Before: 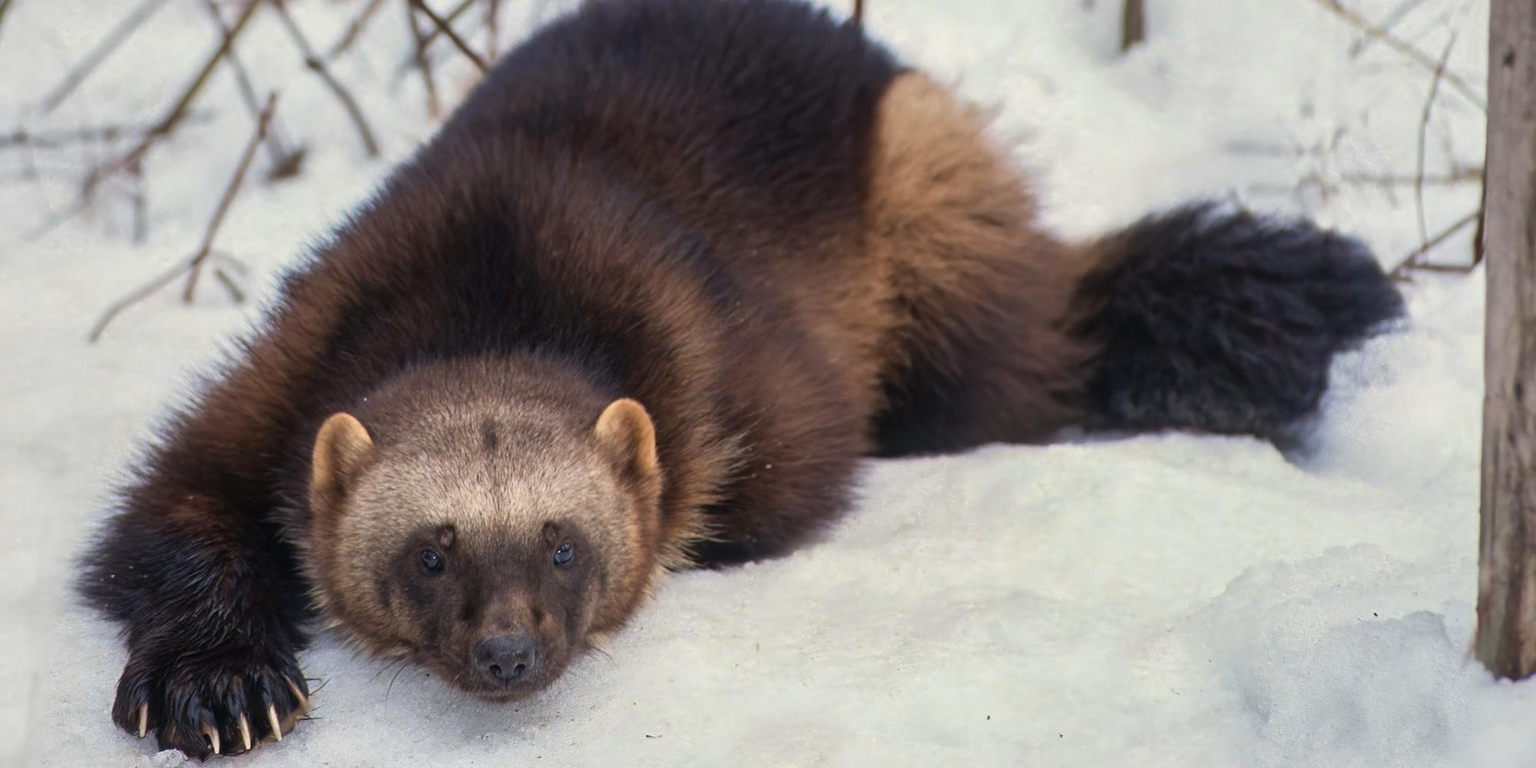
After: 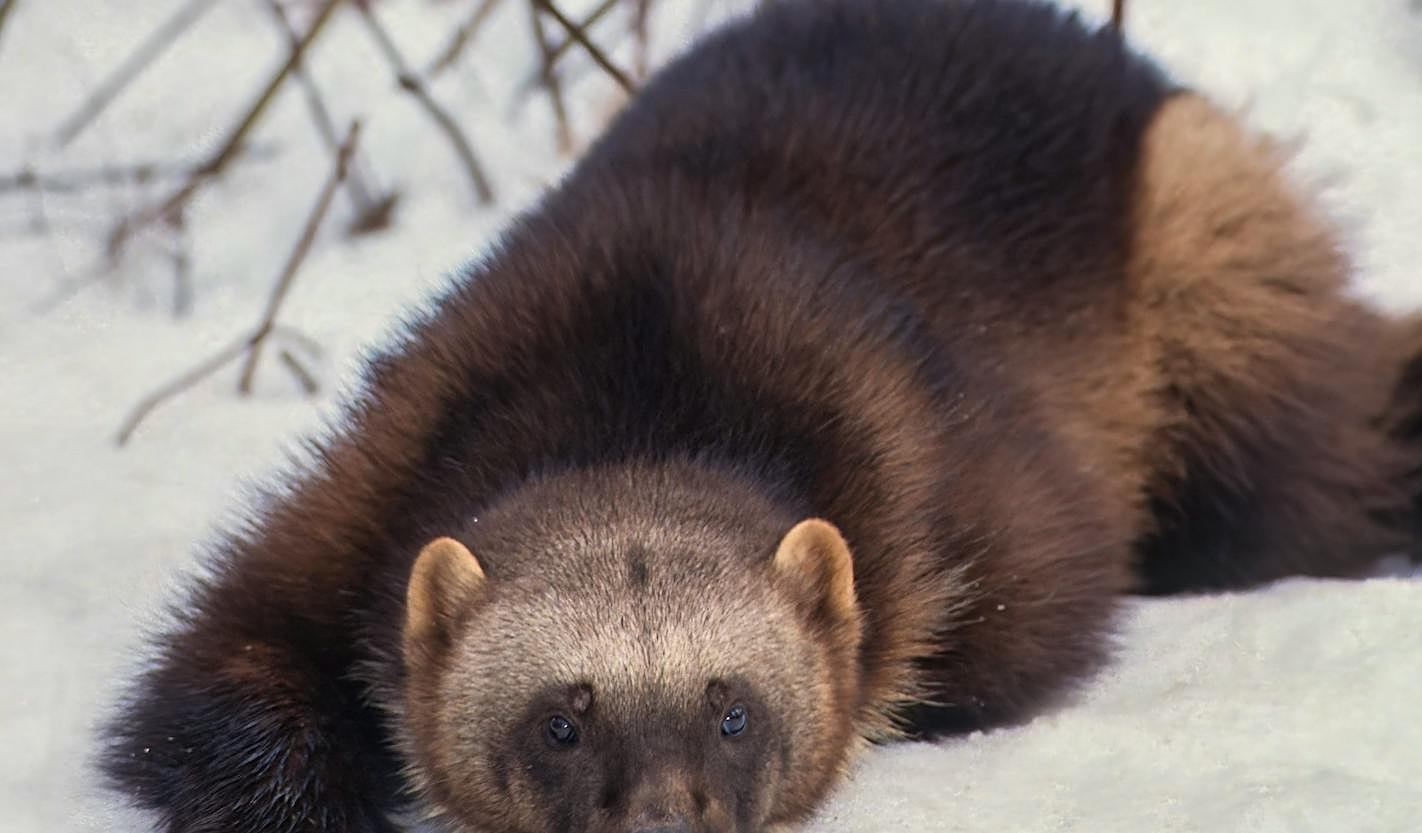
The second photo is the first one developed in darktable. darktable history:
crop: right 28.853%, bottom 16.608%
sharpen: on, module defaults
